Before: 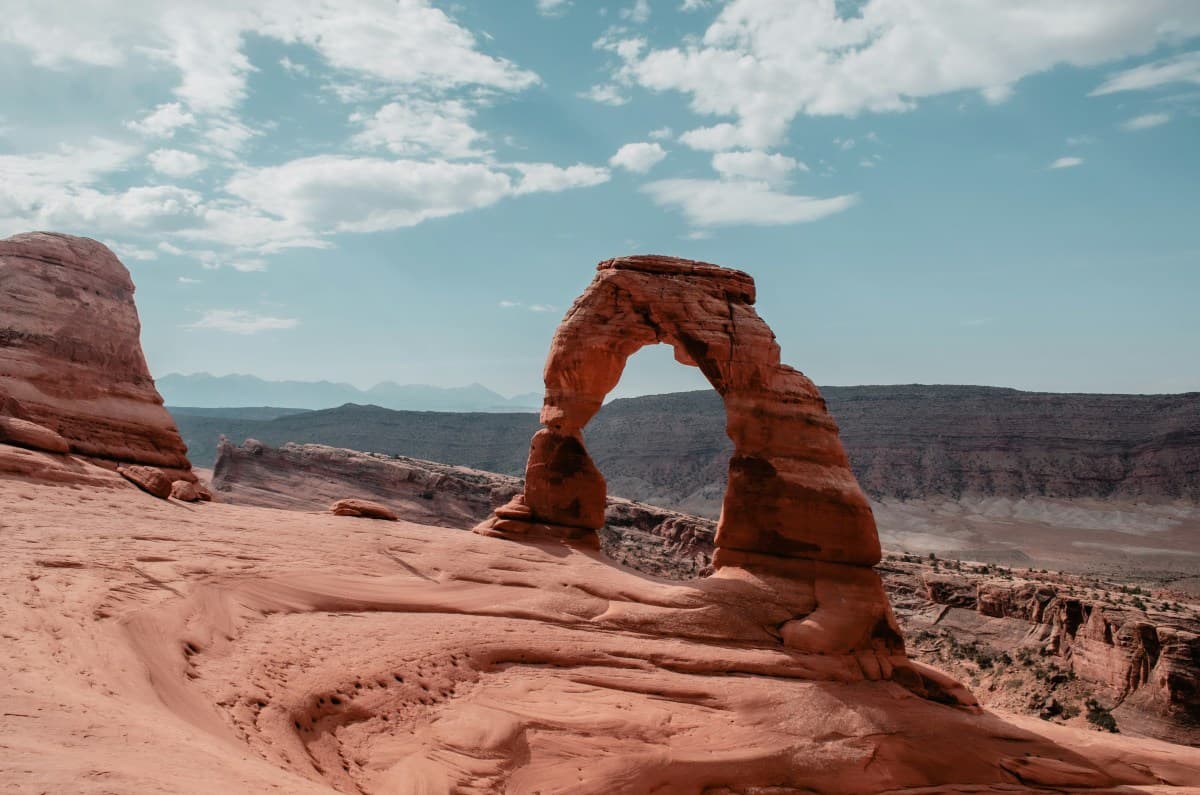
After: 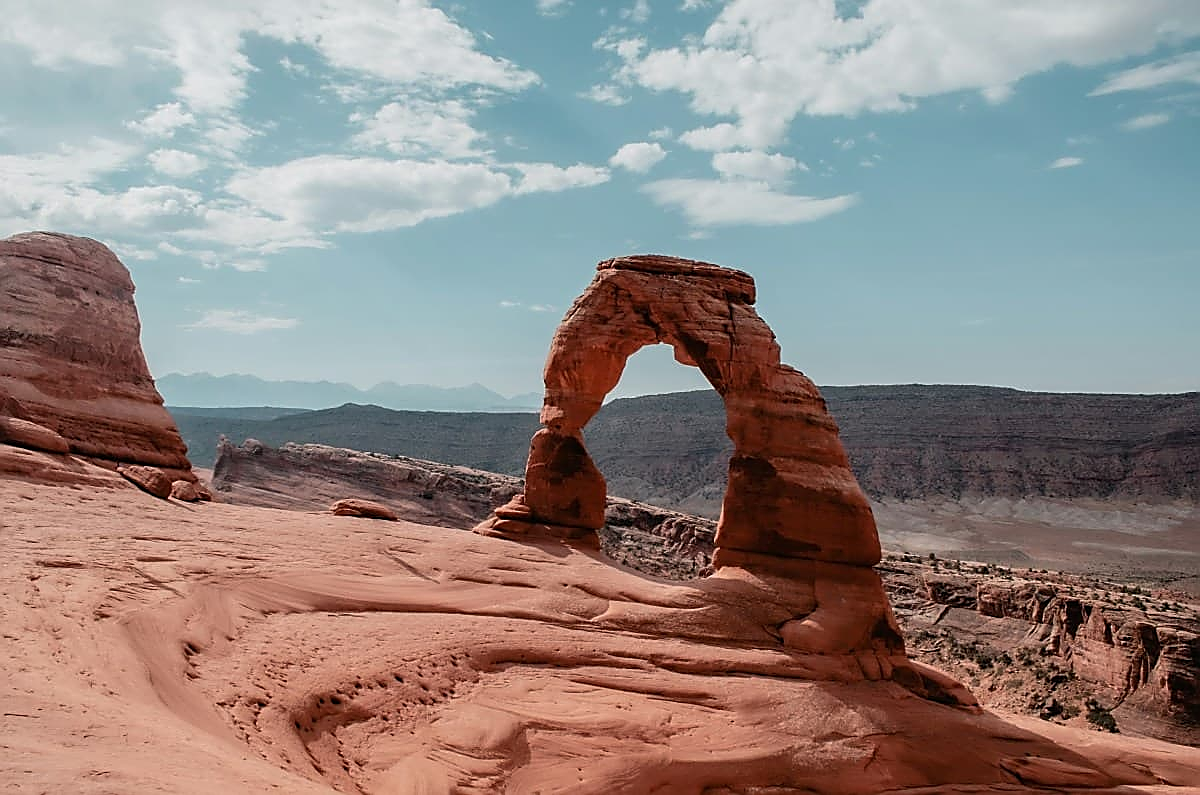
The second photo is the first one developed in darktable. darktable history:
sharpen: radius 1.402, amount 1.259, threshold 0.634
